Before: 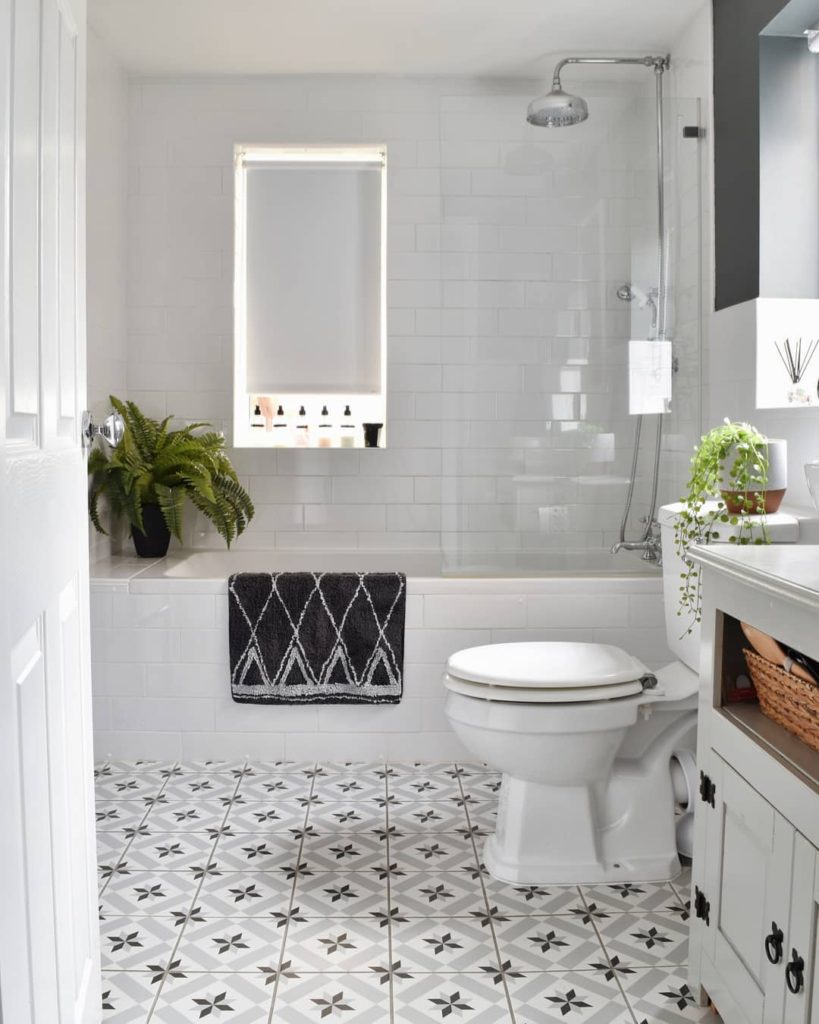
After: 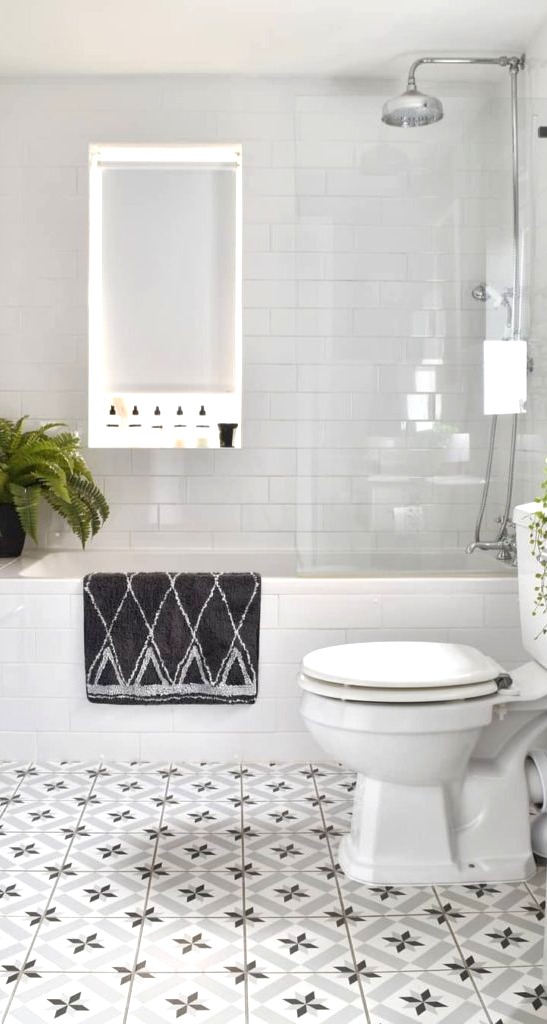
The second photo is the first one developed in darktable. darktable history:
crop and rotate: left 17.732%, right 15.423%
exposure: black level correction 0.001, exposure 0.5 EV, compensate exposure bias true, compensate highlight preservation false
shadows and highlights: shadows 43.06, highlights 6.94
